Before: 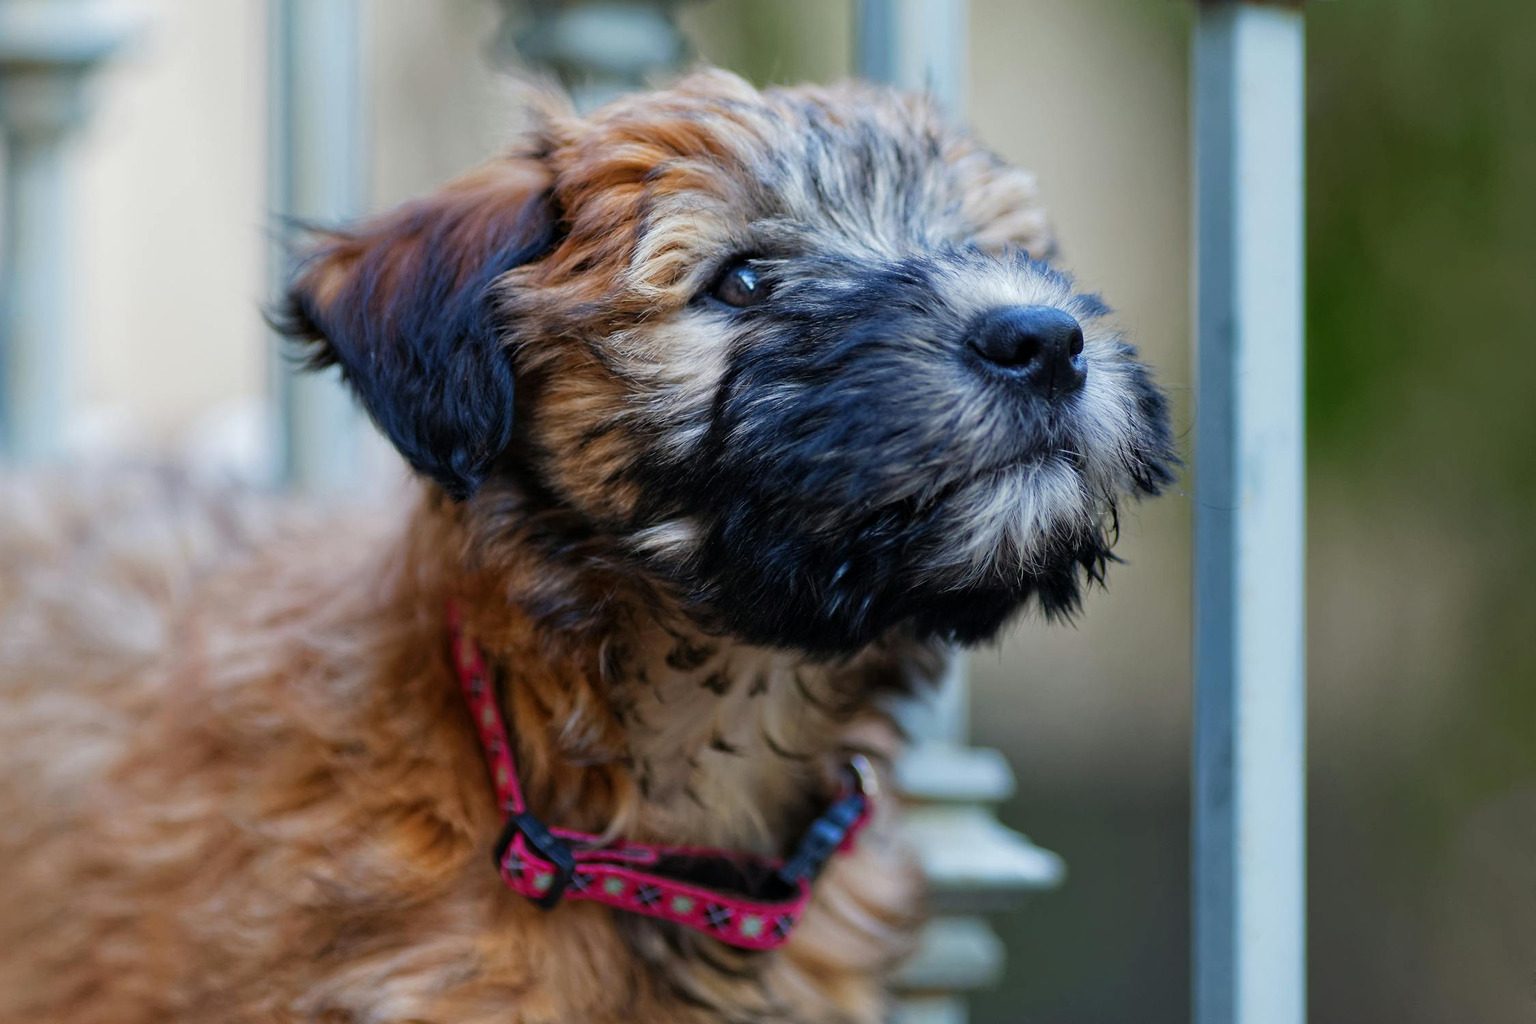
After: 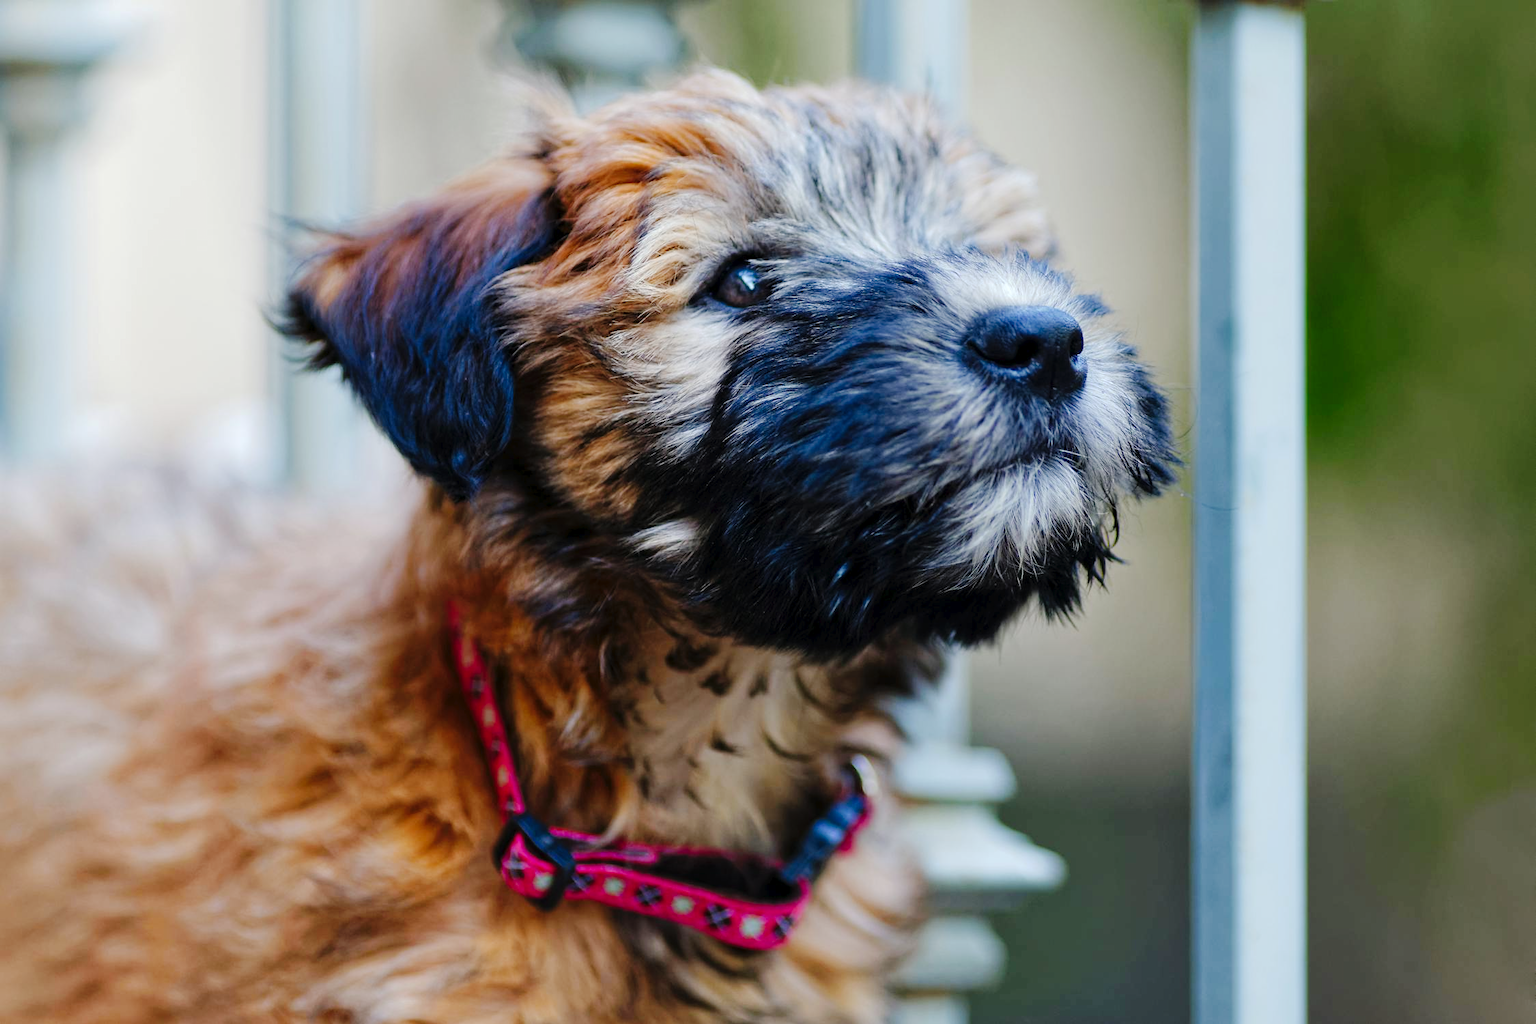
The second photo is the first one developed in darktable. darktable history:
tone curve: curves: ch0 [(0, 0) (0.003, 0.015) (0.011, 0.021) (0.025, 0.032) (0.044, 0.046) (0.069, 0.062) (0.1, 0.08) (0.136, 0.117) (0.177, 0.165) (0.224, 0.221) (0.277, 0.298) (0.335, 0.385) (0.399, 0.469) (0.468, 0.558) (0.543, 0.637) (0.623, 0.708) (0.709, 0.771) (0.801, 0.84) (0.898, 0.907) (1, 1)], preserve colors none
exposure: black level correction 0.001, exposure 0.14 EV, compensate highlight preservation false
